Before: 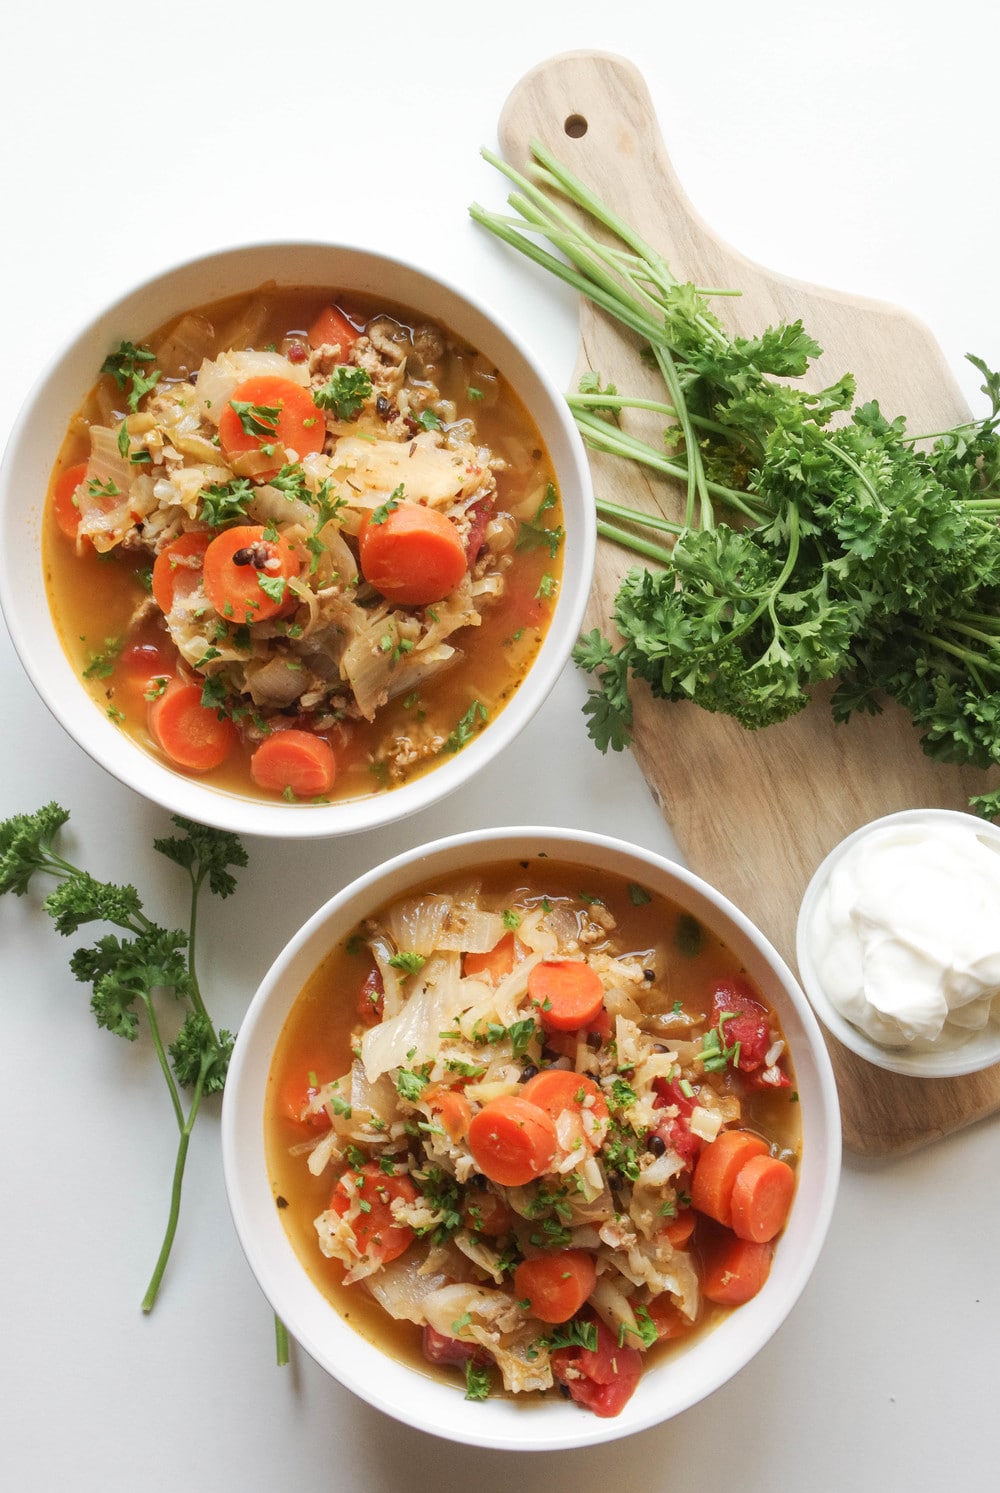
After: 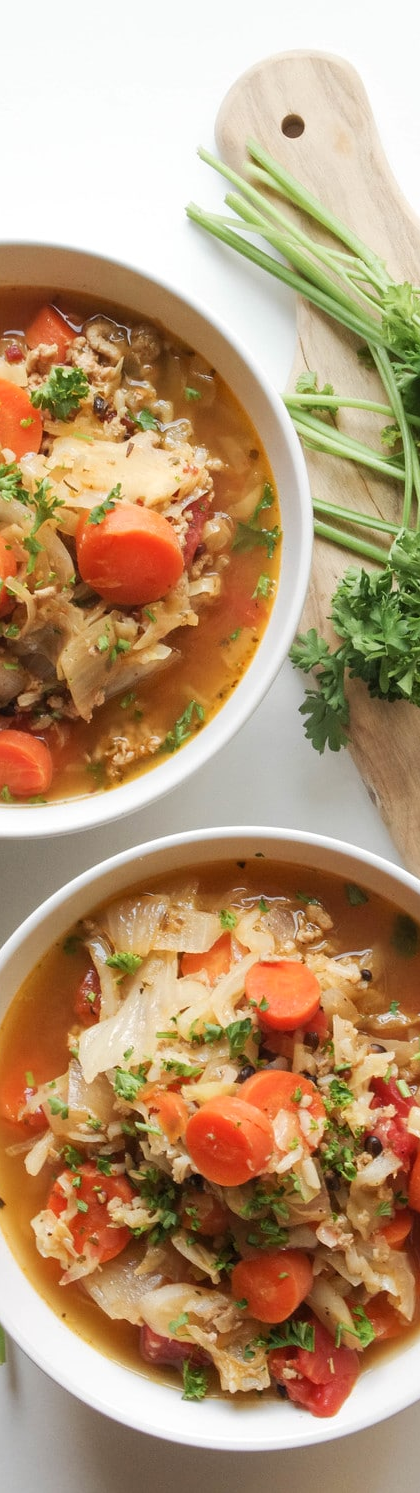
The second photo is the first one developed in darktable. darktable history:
levels: levels [0.016, 0.5, 0.996]
crop: left 28.315%, right 29.603%
